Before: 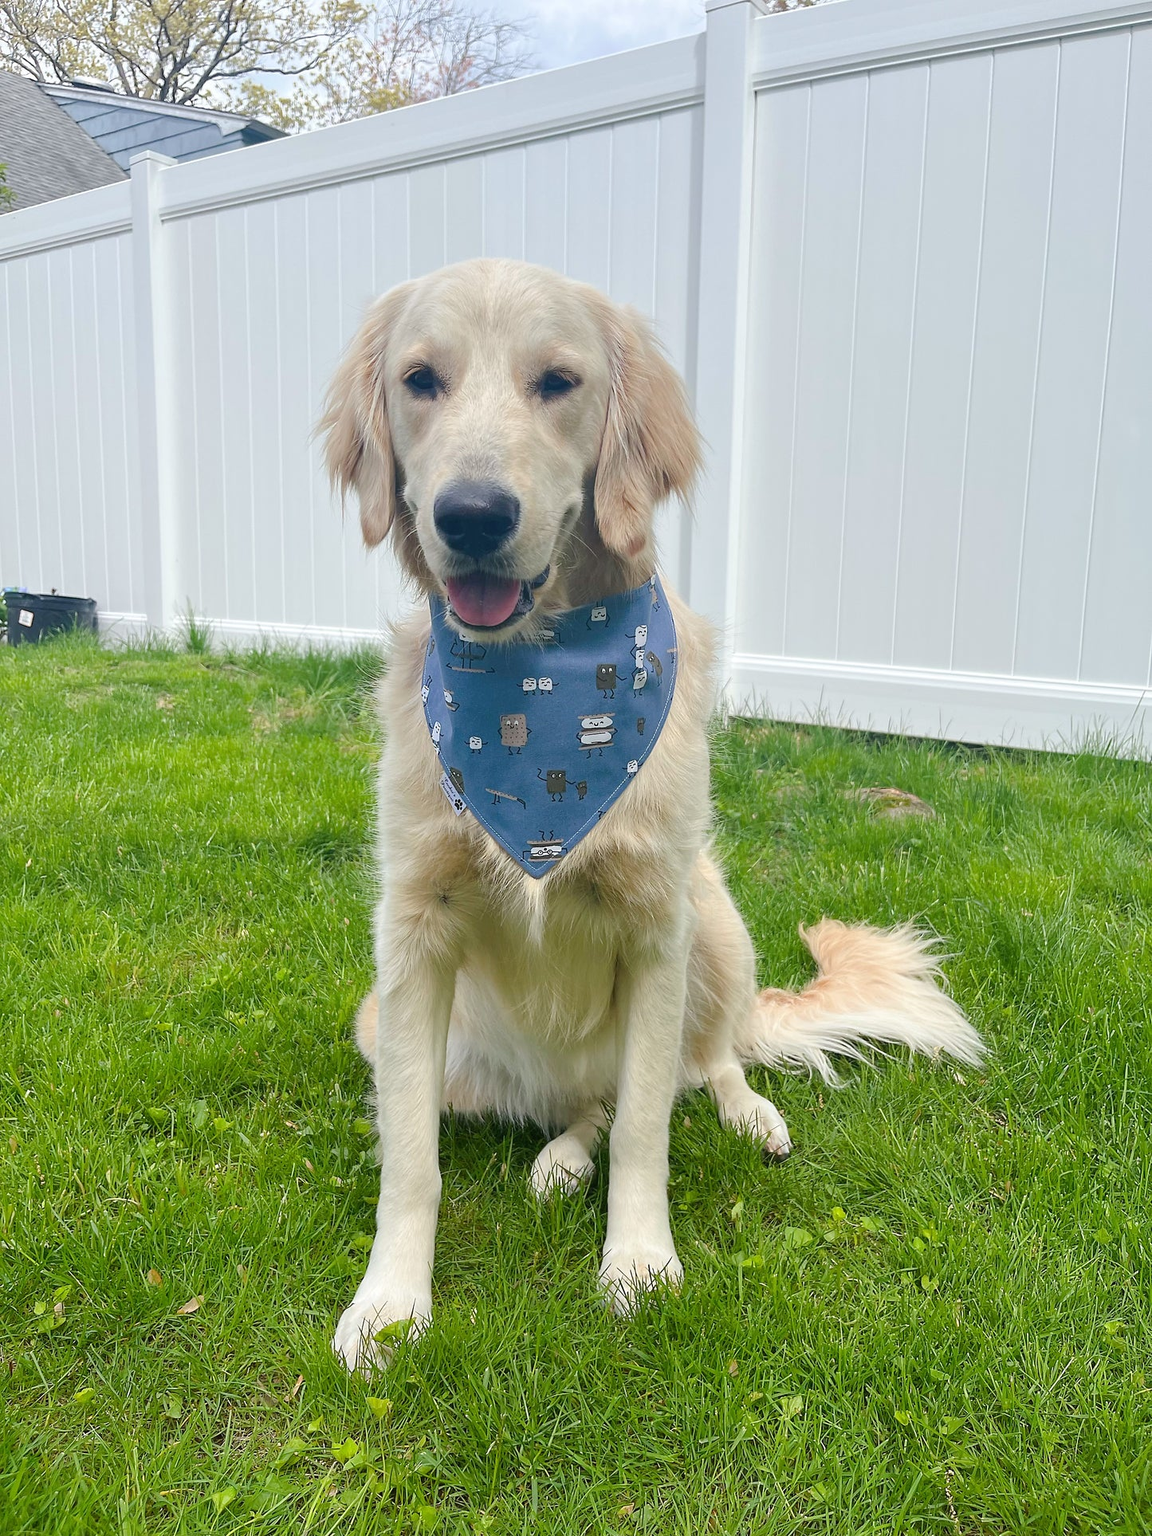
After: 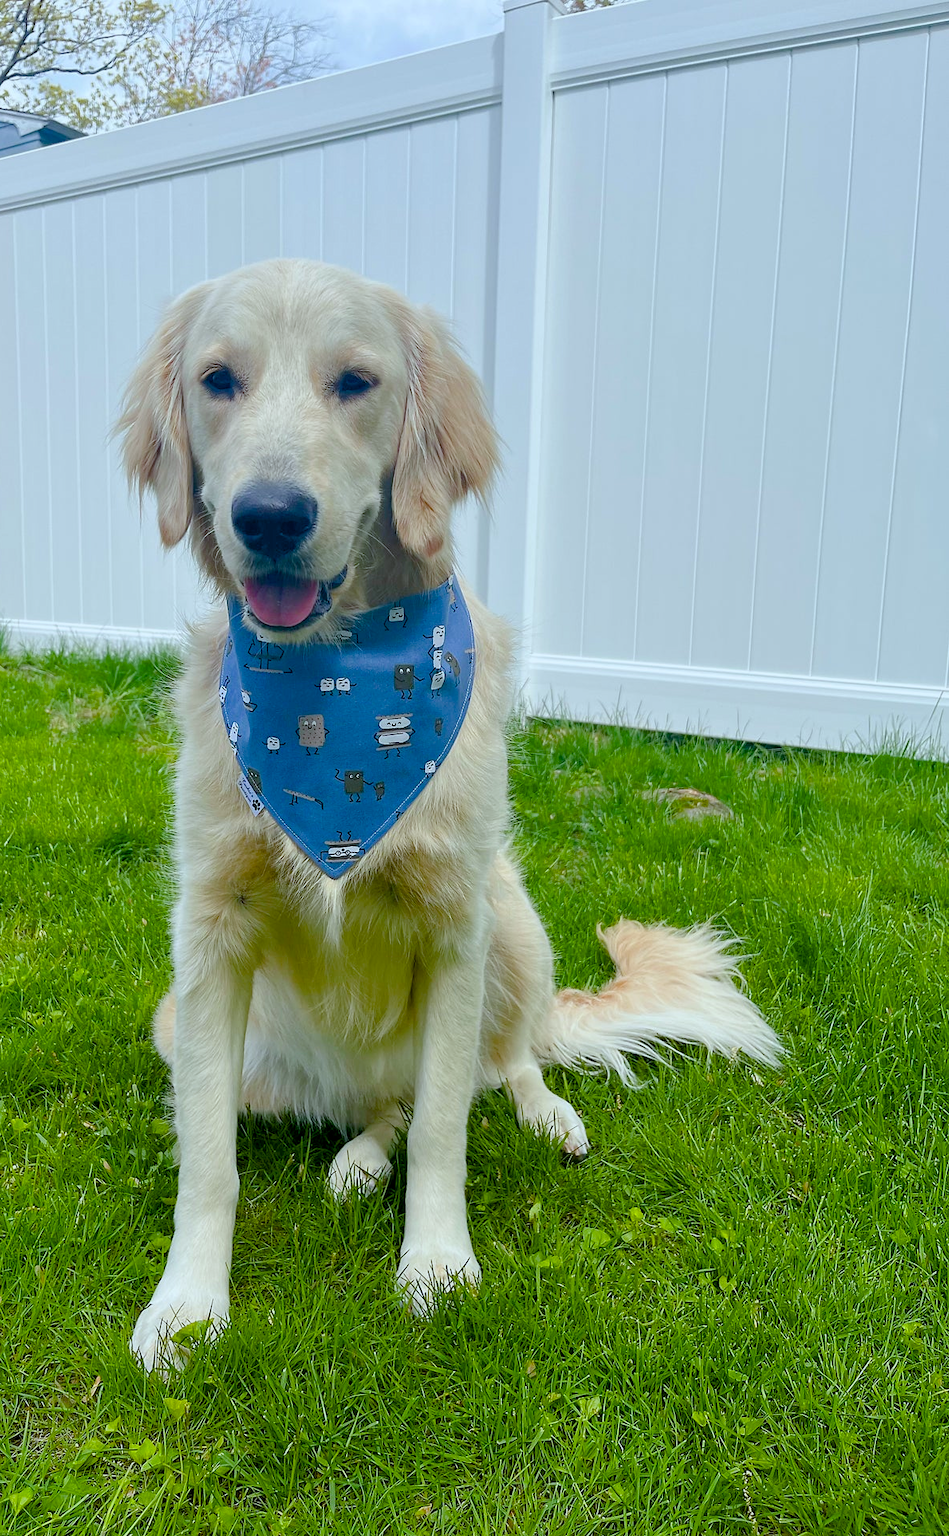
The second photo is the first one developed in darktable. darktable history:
white balance: red 0.925, blue 1.046
color balance rgb: perceptual saturation grading › global saturation 35%, perceptual saturation grading › highlights -25%, perceptual saturation grading › shadows 50%
crop: left 17.582%, bottom 0.031%
exposure: black level correction 0.009, exposure -0.159 EV, compensate highlight preservation false
